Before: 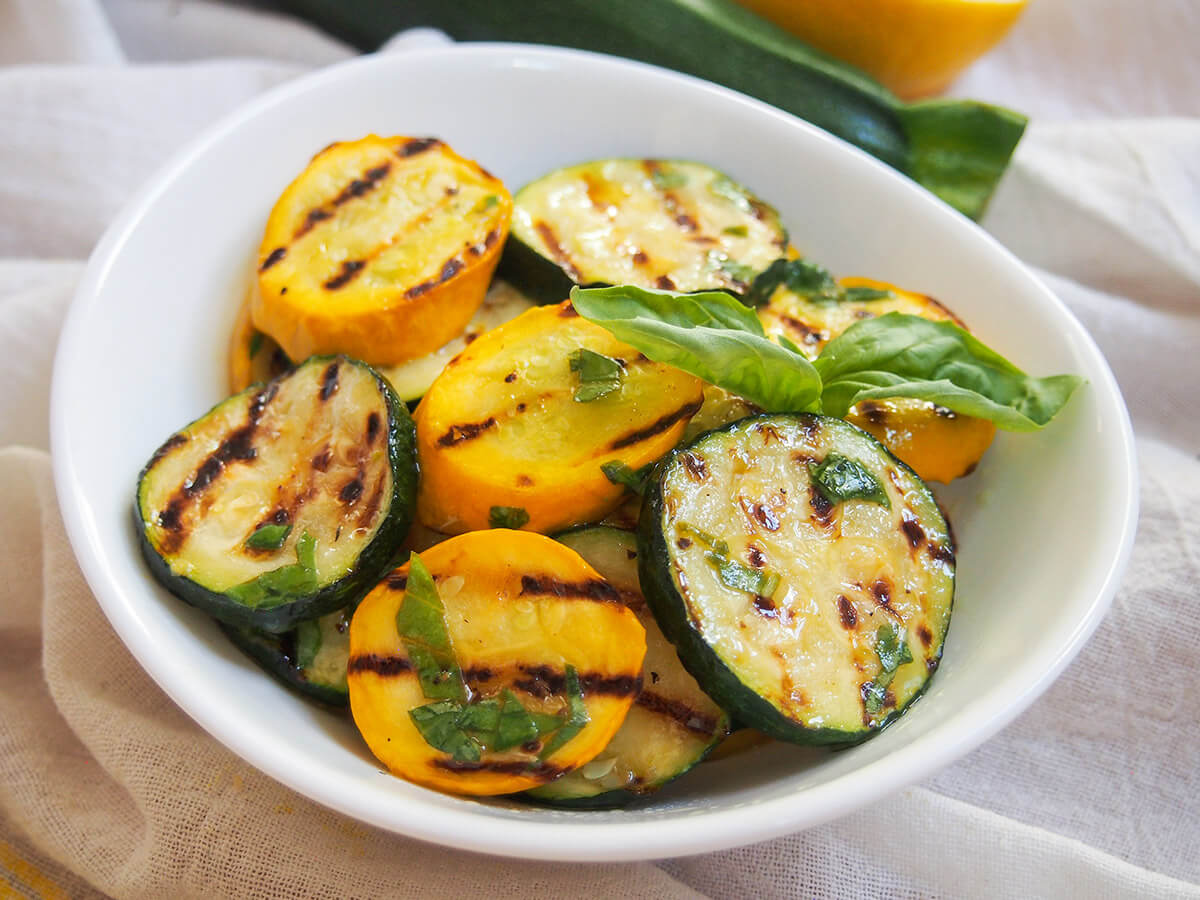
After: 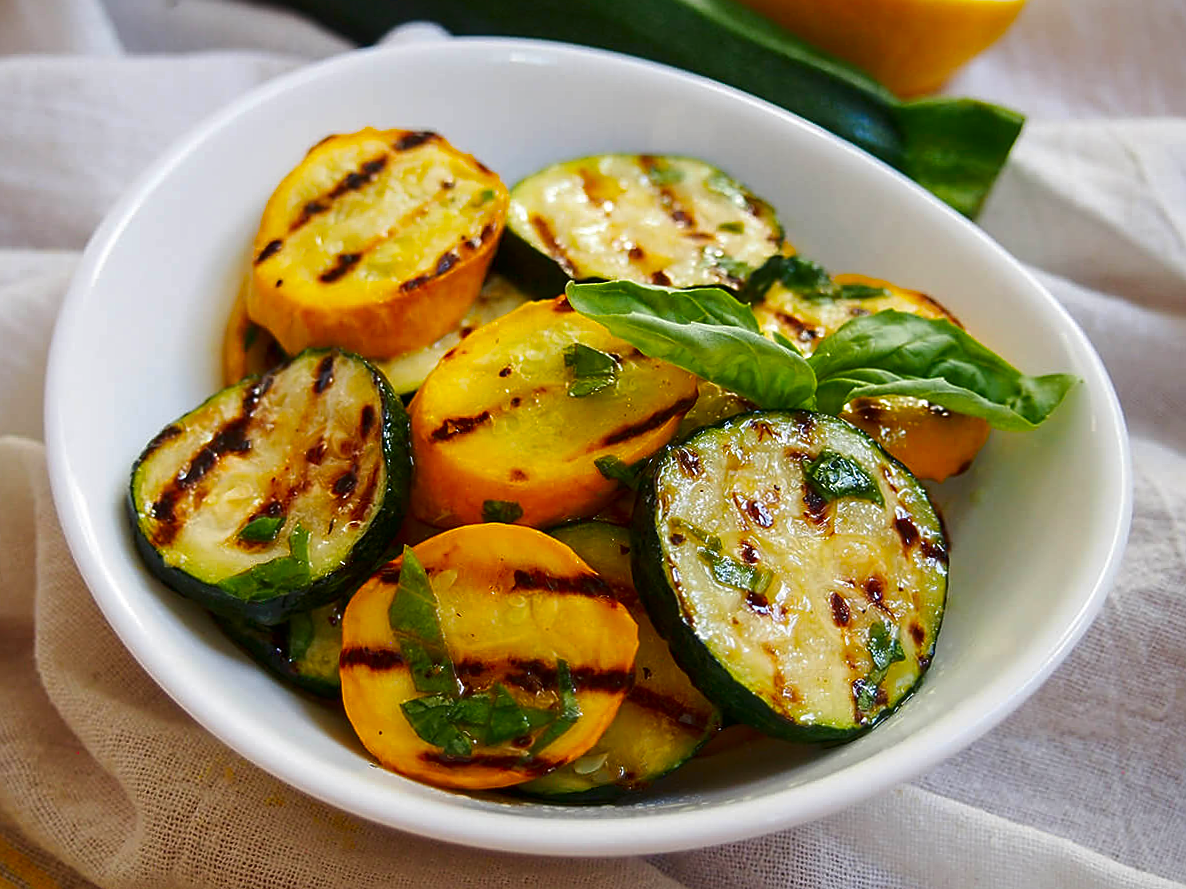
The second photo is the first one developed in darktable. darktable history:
sharpen: on, module defaults
crop and rotate: angle -0.5°
contrast brightness saturation: brightness -0.25, saturation 0.2
